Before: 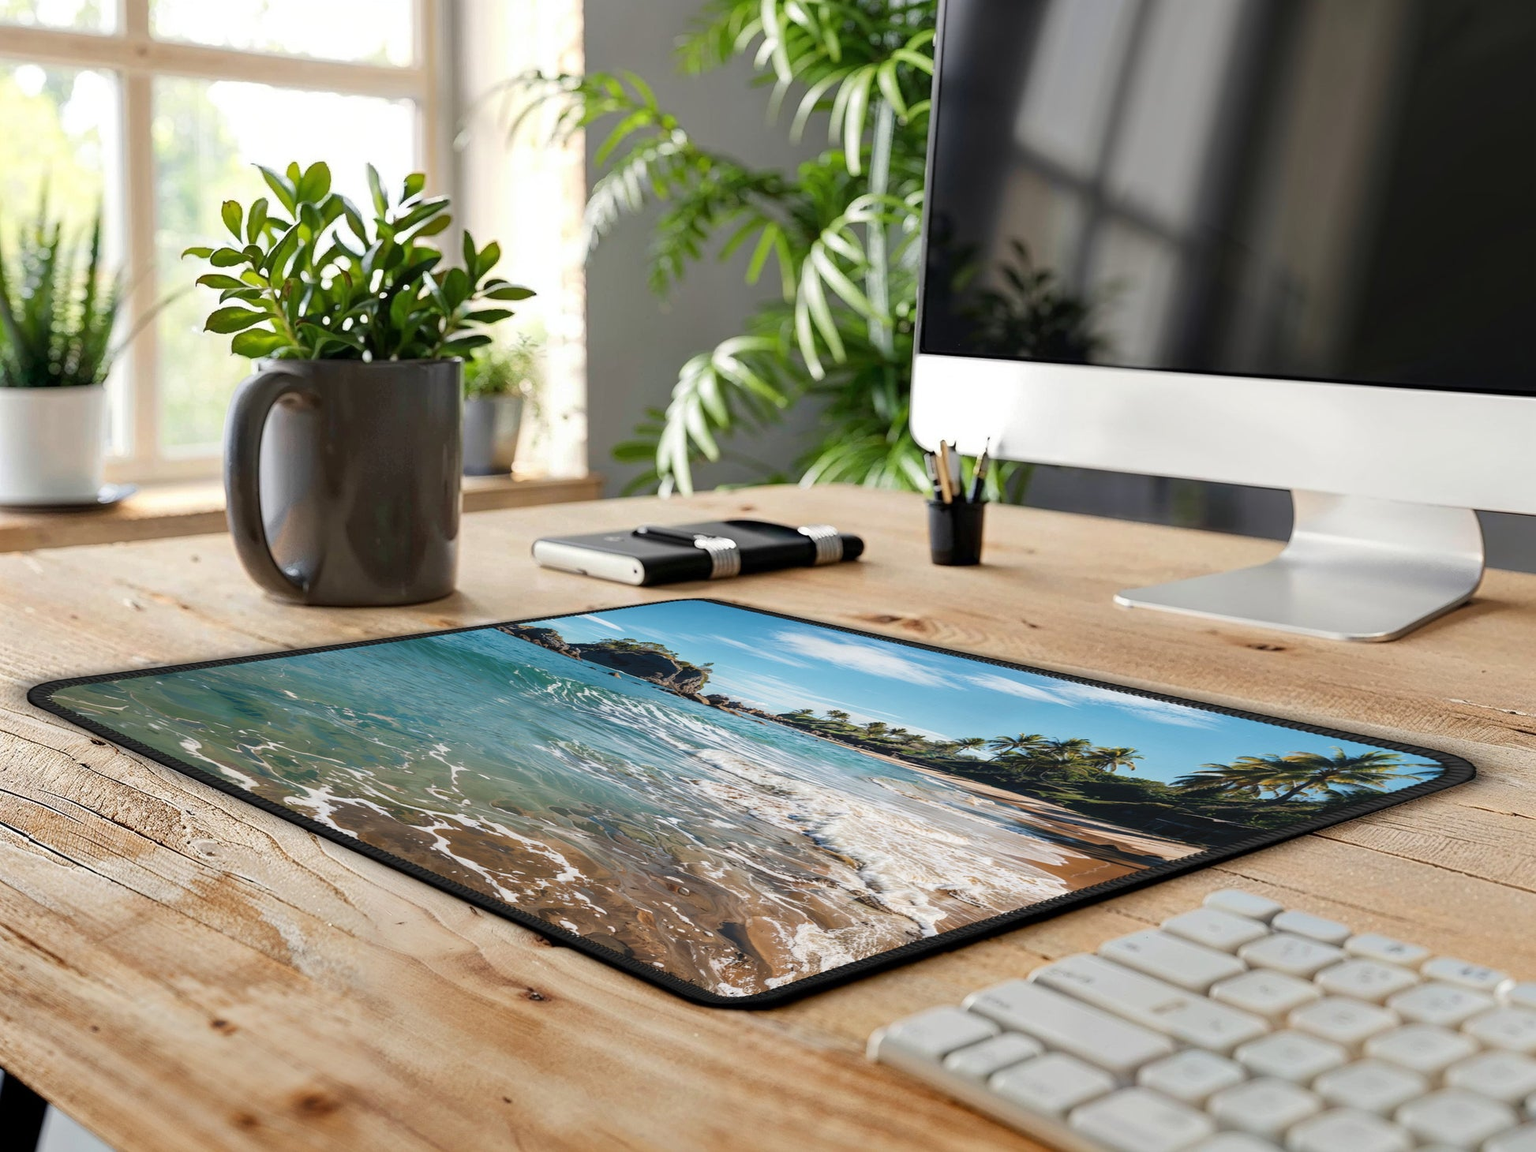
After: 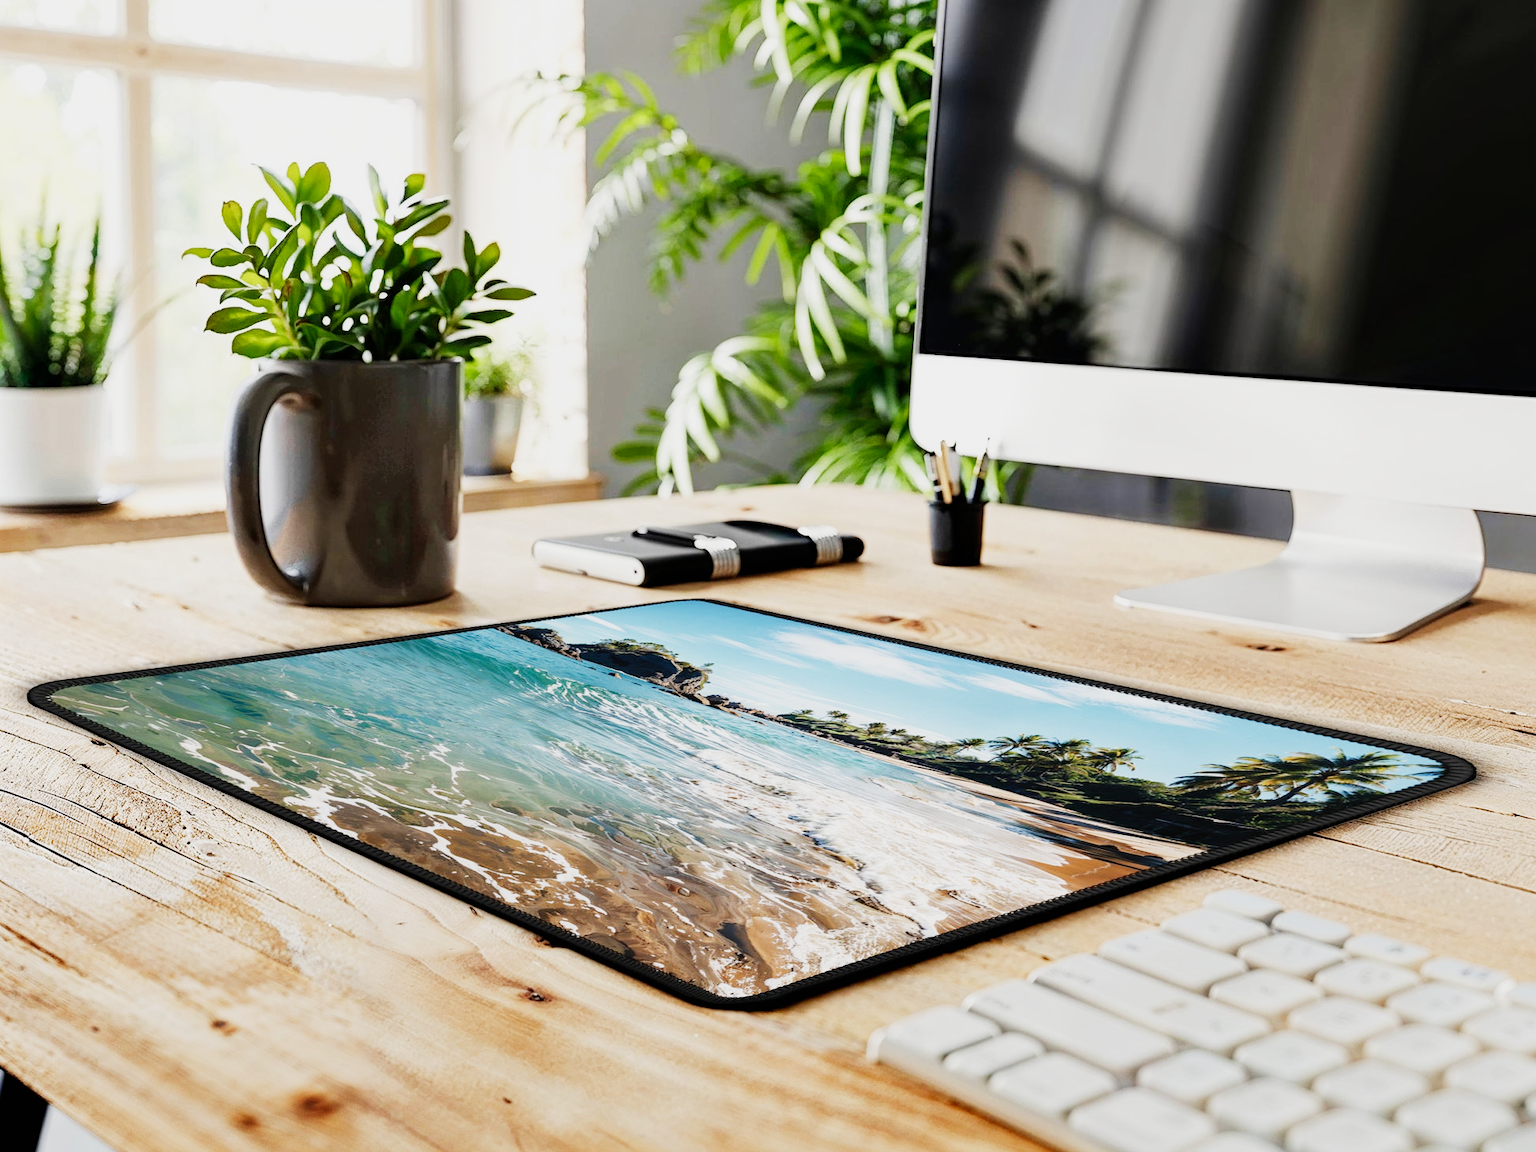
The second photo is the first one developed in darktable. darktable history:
sigmoid: contrast 1.7, skew -0.2, preserve hue 0%, red attenuation 0.1, red rotation 0.035, green attenuation 0.1, green rotation -0.017, blue attenuation 0.15, blue rotation -0.052, base primaries Rec2020
exposure: black level correction 0, exposure 0.7 EV, compensate exposure bias true, compensate highlight preservation false
